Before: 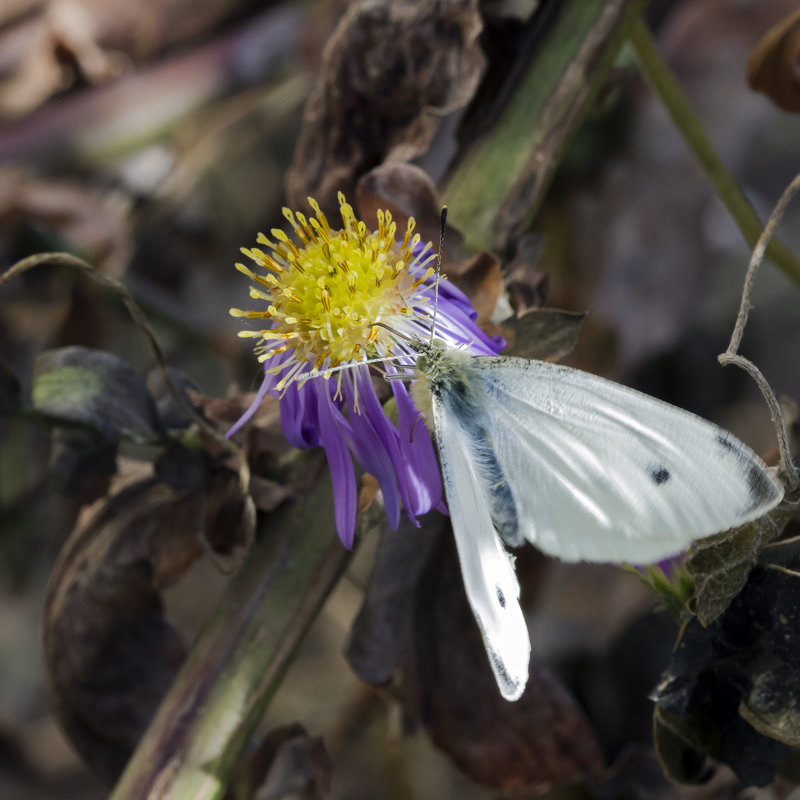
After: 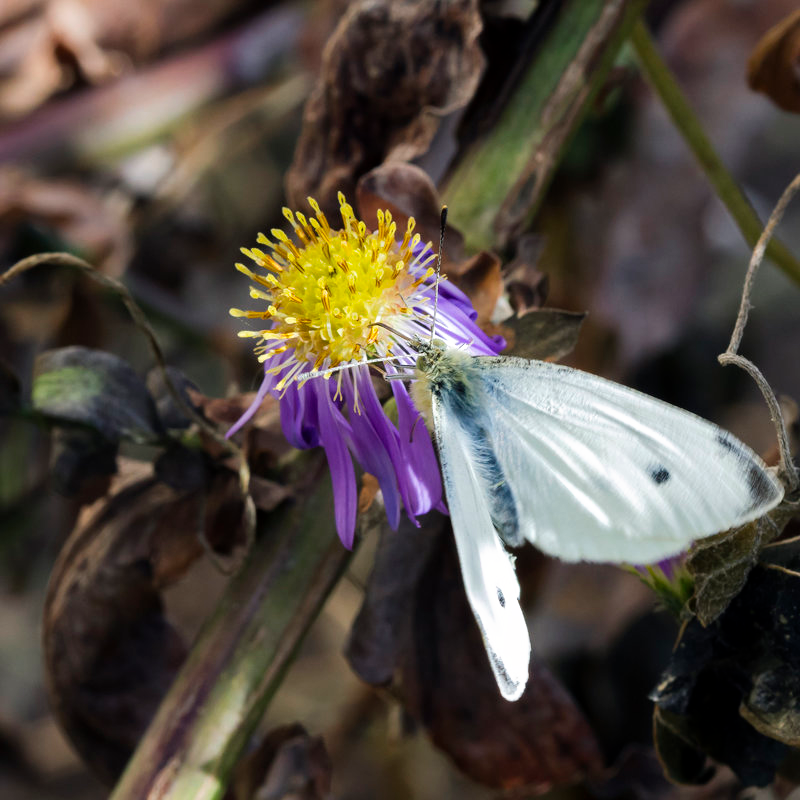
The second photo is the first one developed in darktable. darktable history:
tone curve: curves: ch0 [(0, 0) (0.003, 0.002) (0.011, 0.009) (0.025, 0.021) (0.044, 0.037) (0.069, 0.058) (0.1, 0.083) (0.136, 0.122) (0.177, 0.165) (0.224, 0.216) (0.277, 0.277) (0.335, 0.344) (0.399, 0.418) (0.468, 0.499) (0.543, 0.586) (0.623, 0.679) (0.709, 0.779) (0.801, 0.877) (0.898, 0.977) (1, 1)], preserve colors none
